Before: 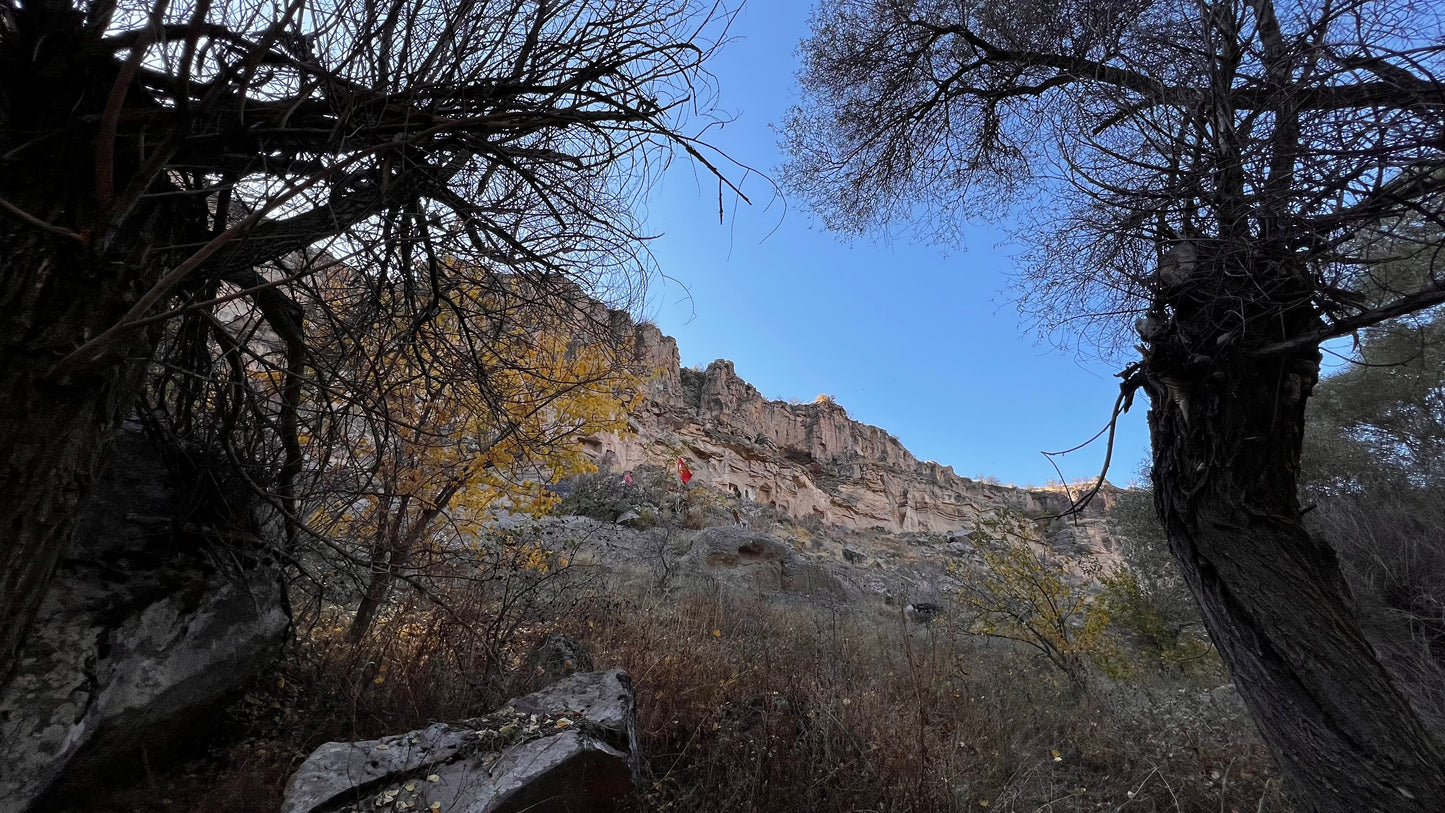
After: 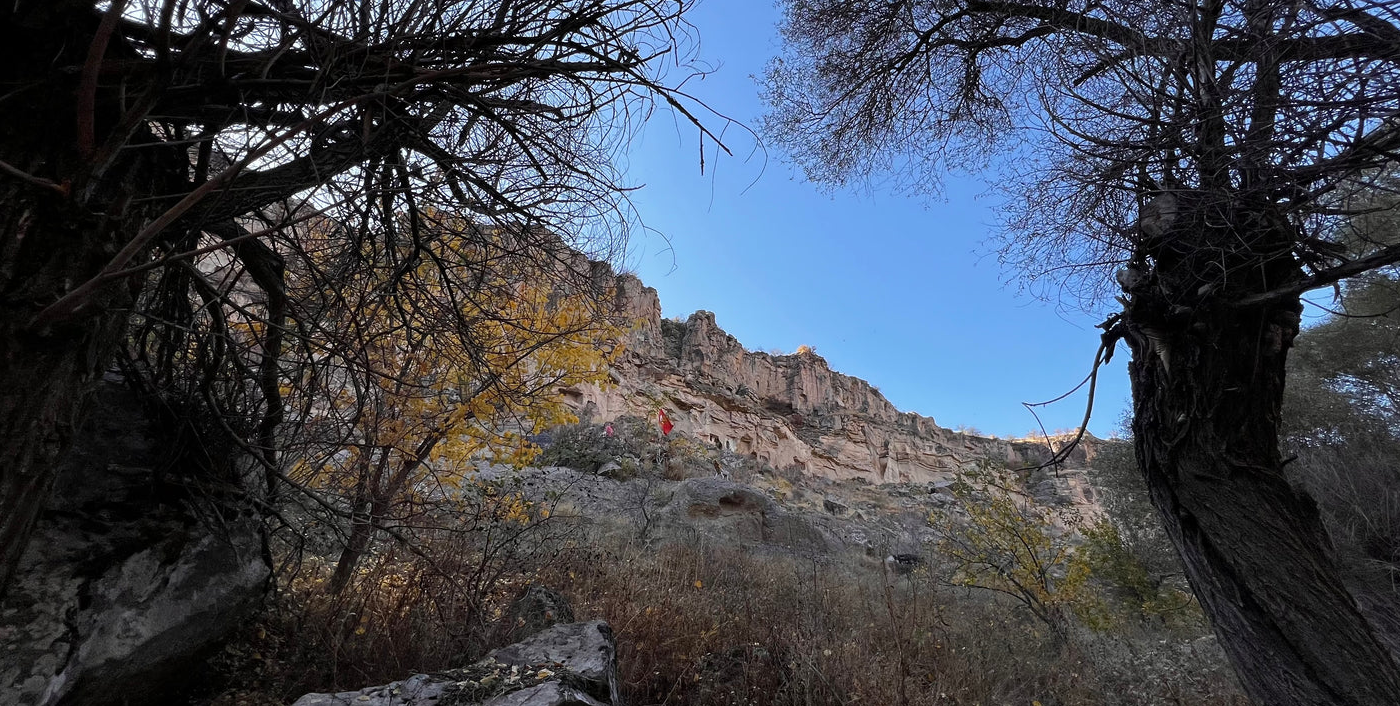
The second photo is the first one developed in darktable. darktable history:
exposure: compensate highlight preservation false
crop: left 1.351%, top 6.131%, right 1.707%, bottom 7.012%
